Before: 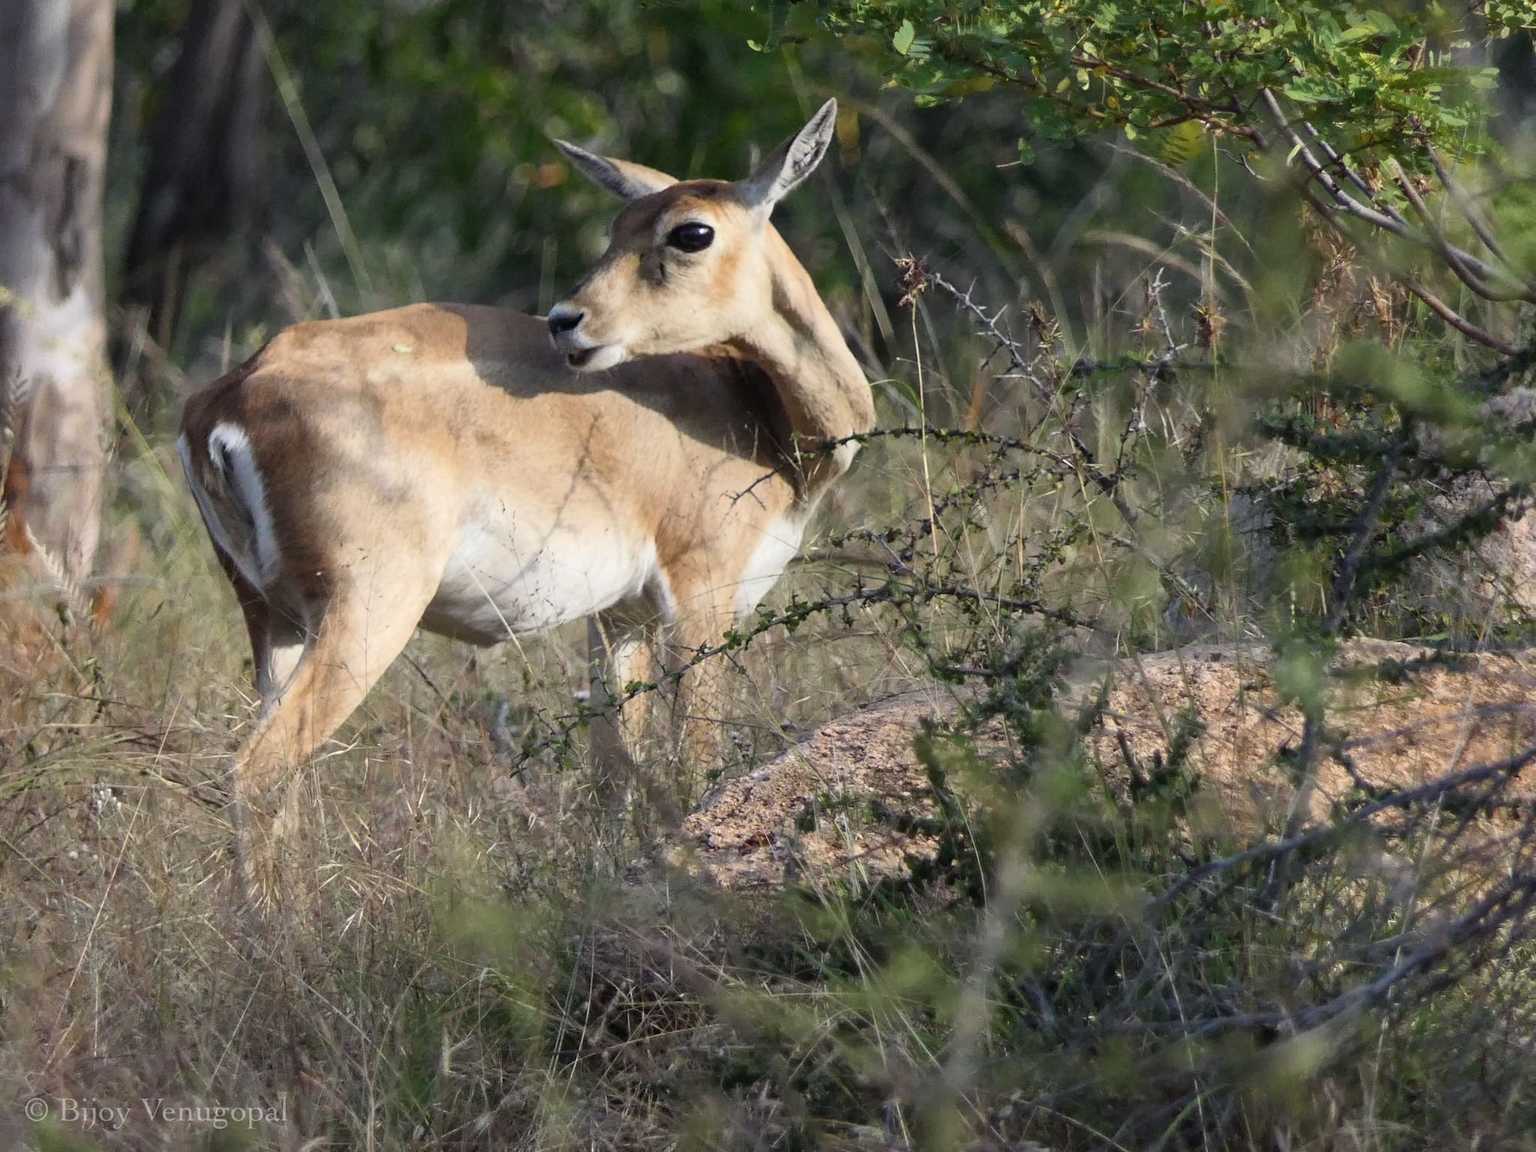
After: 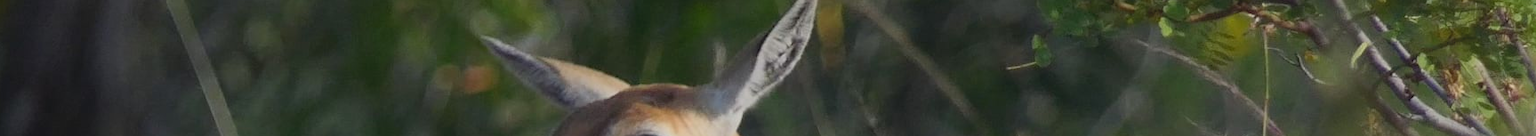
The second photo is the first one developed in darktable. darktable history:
local contrast: detail 70%
crop and rotate: left 9.644%, top 9.491%, right 6.021%, bottom 80.509%
